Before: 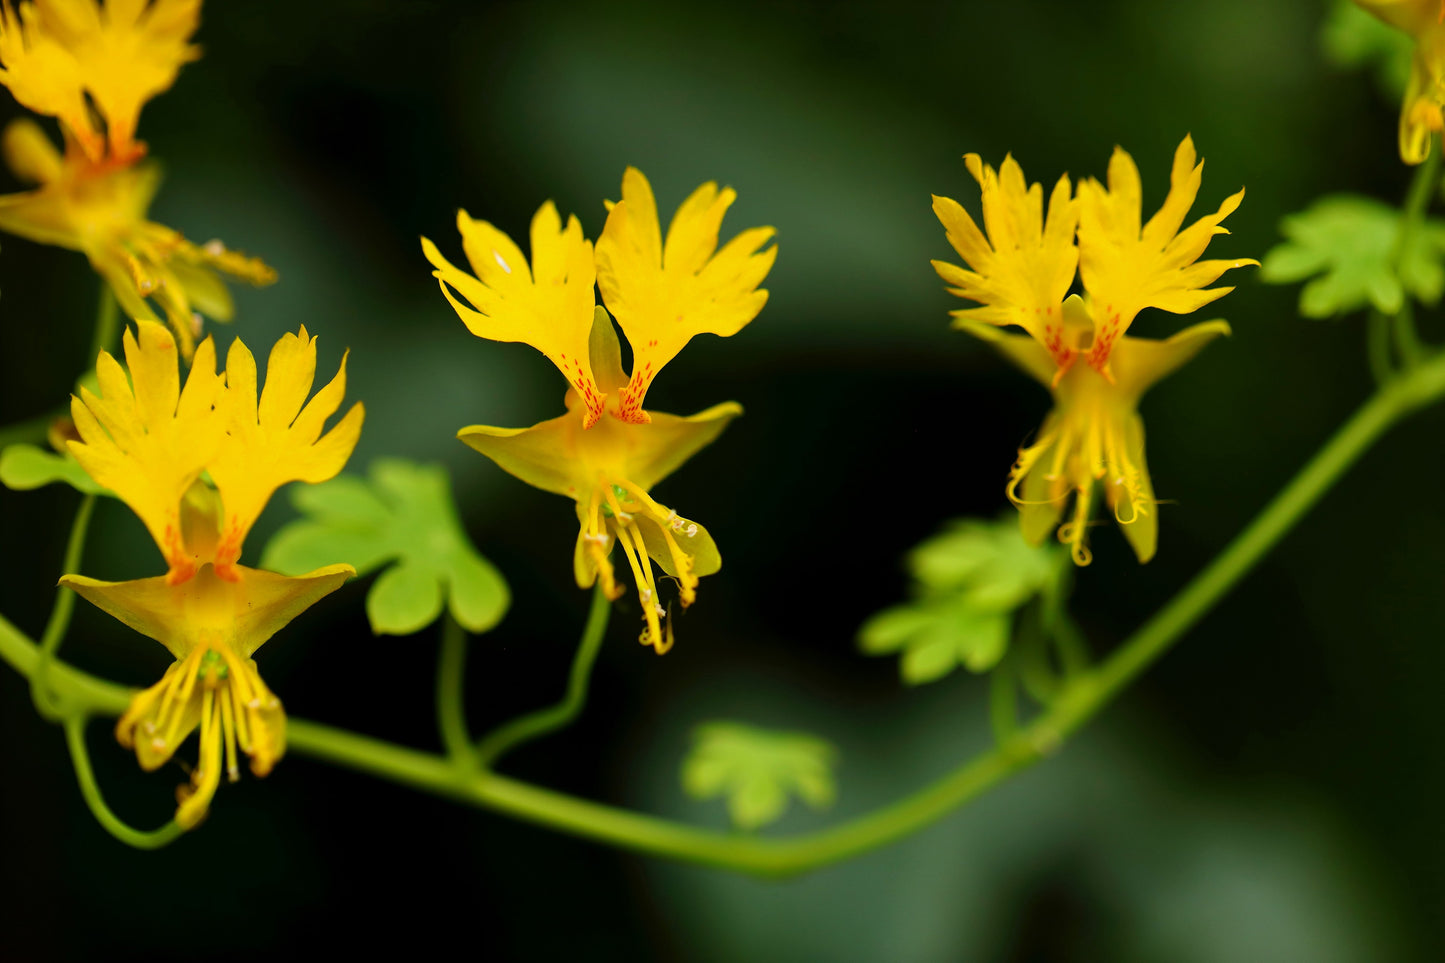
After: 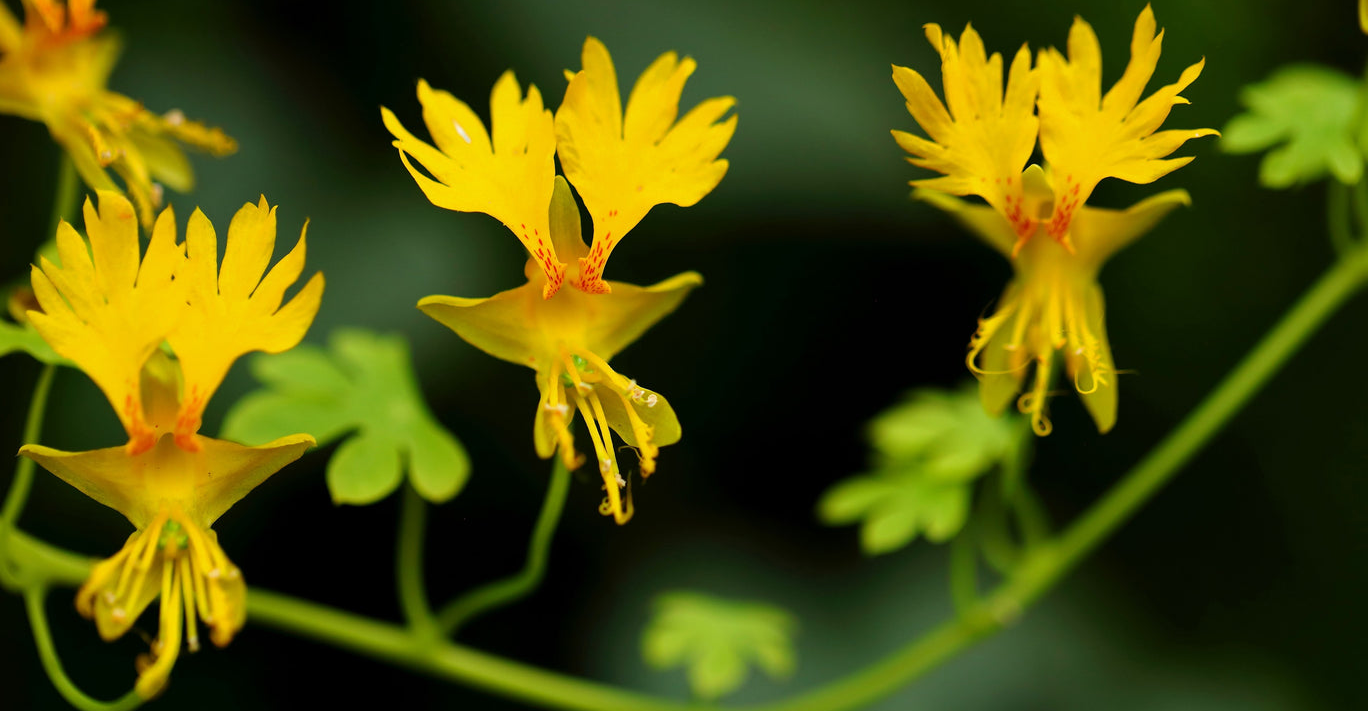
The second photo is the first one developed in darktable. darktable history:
crop and rotate: left 2.788%, top 13.519%, right 2.52%, bottom 12.641%
